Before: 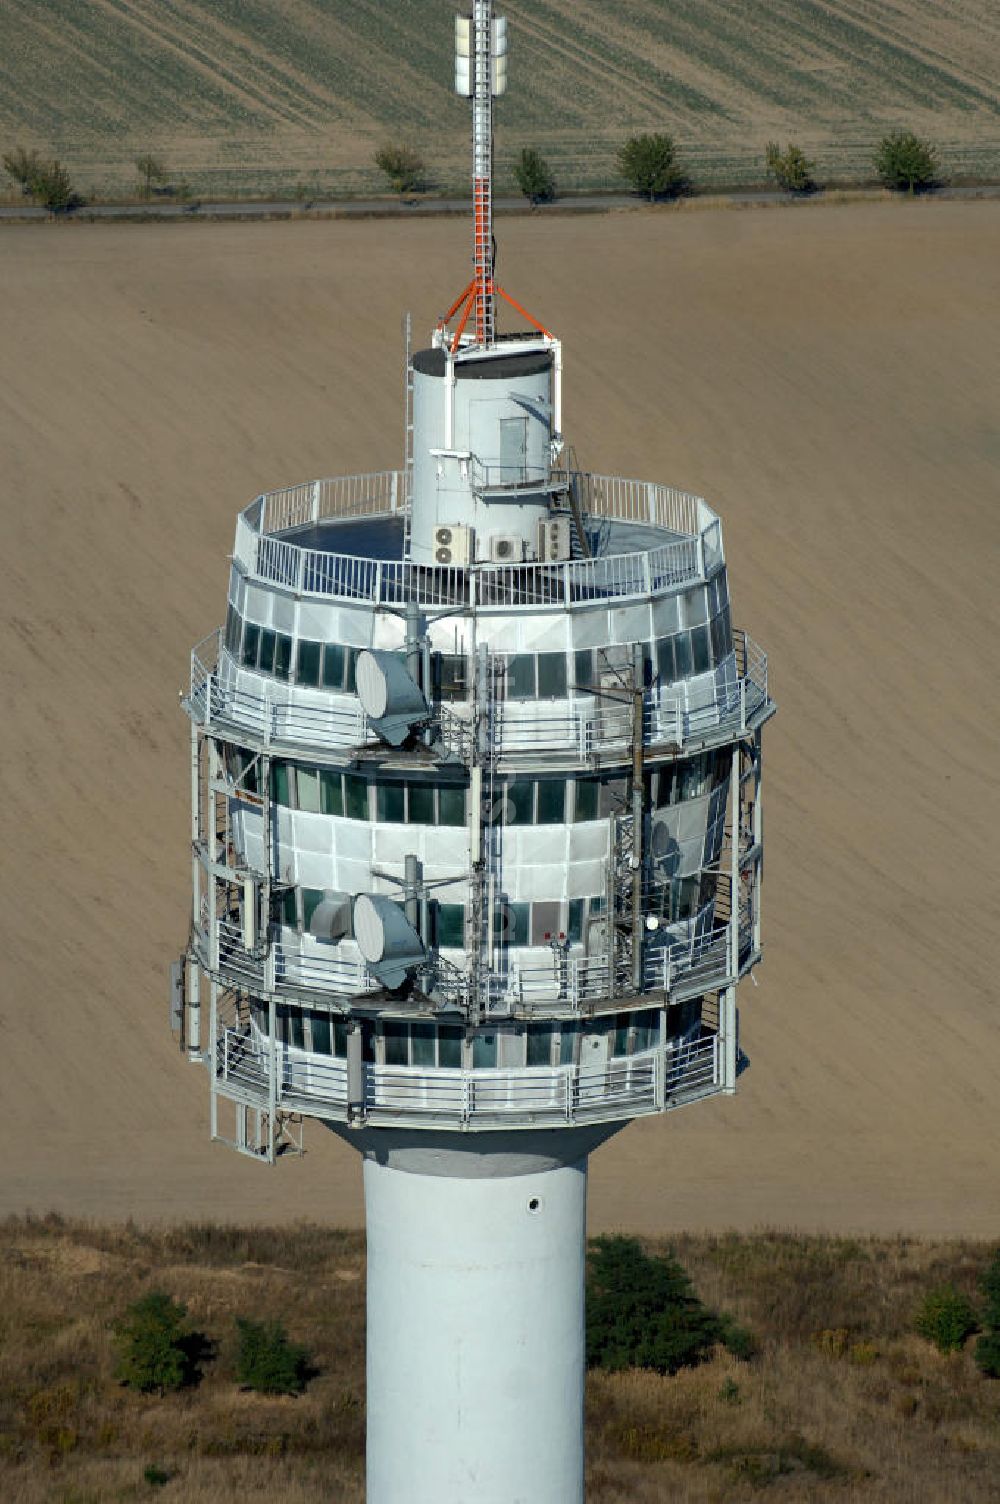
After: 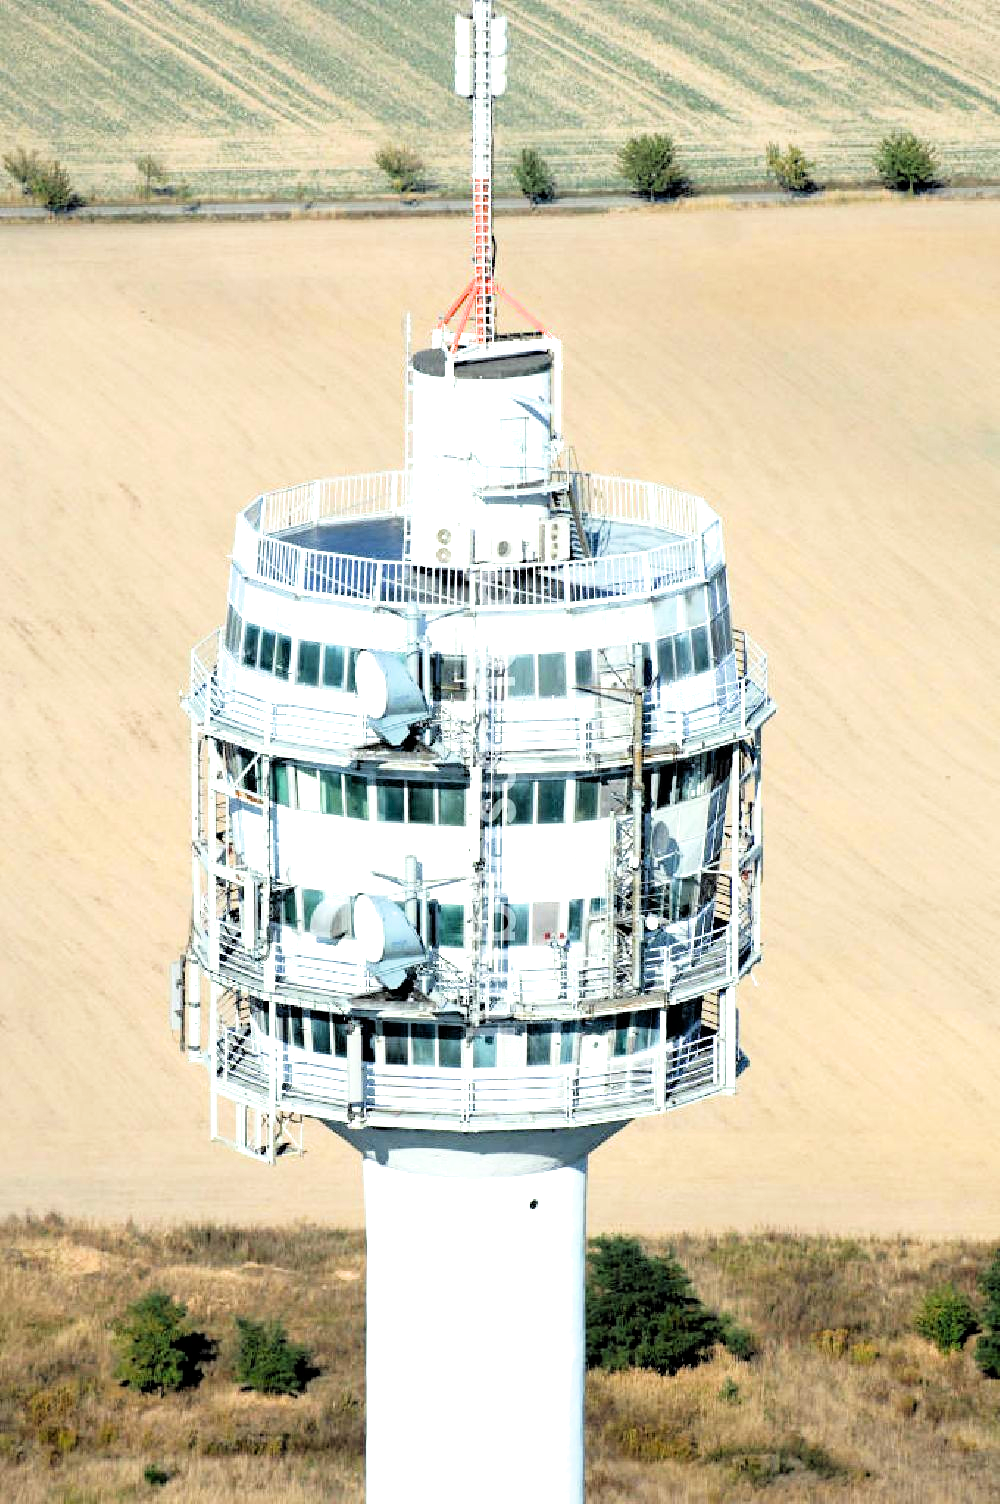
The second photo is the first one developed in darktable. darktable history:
filmic rgb: black relative exposure -3.94 EV, white relative exposure 3.13 EV, hardness 2.87, preserve chrominance max RGB
exposure: exposure 2.235 EV, compensate highlight preservation false
